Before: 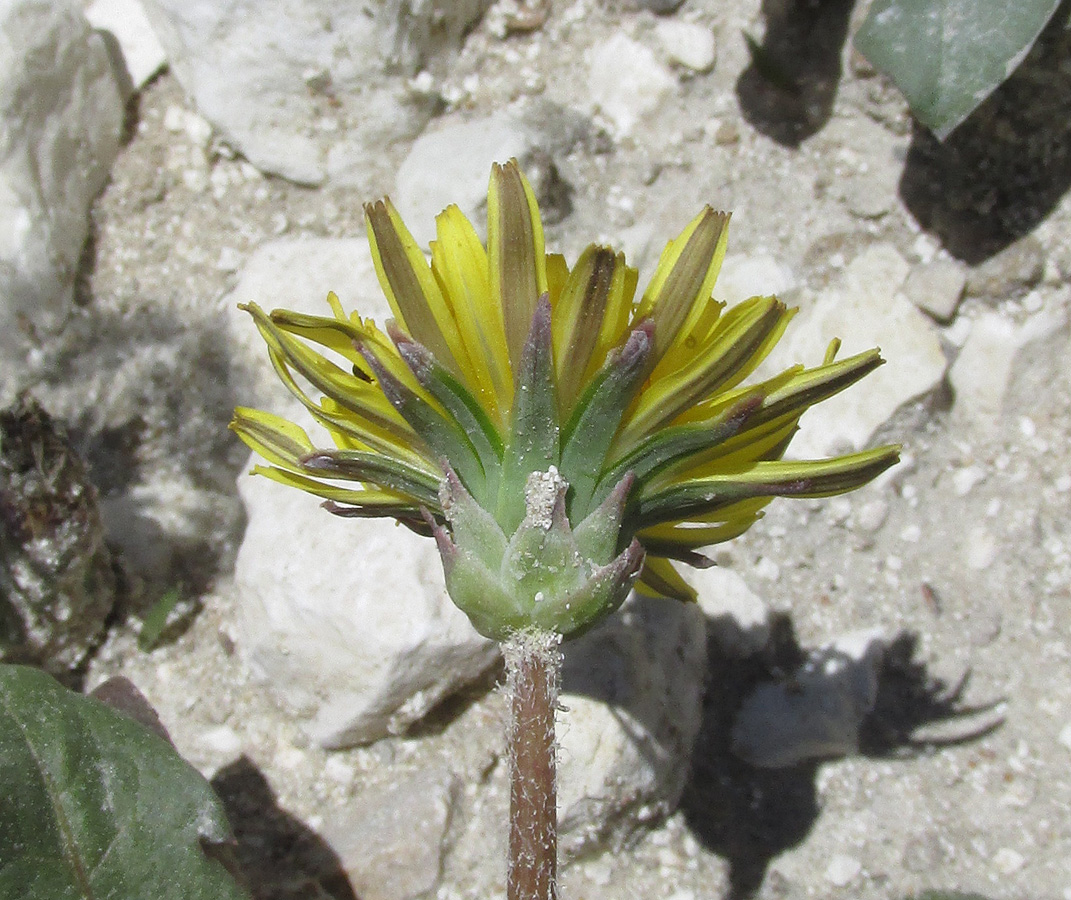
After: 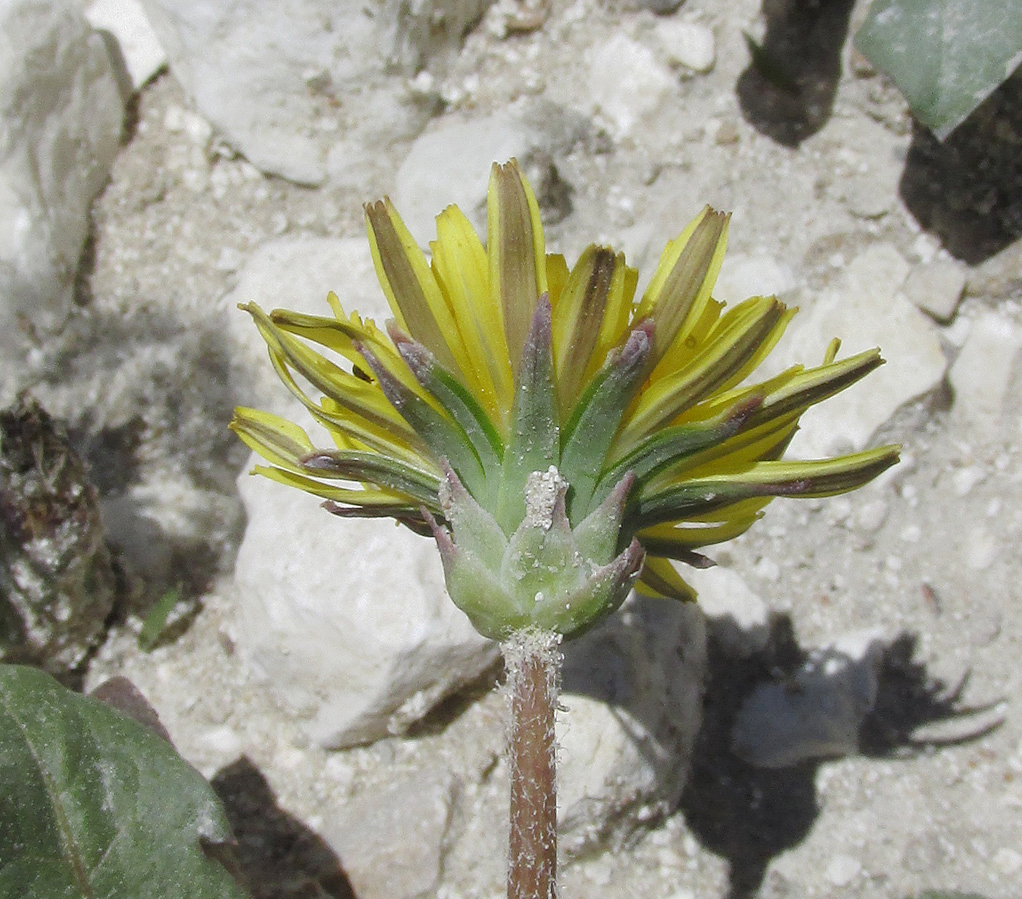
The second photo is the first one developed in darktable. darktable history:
crop: right 4.497%, bottom 0.022%
base curve: curves: ch0 [(0, 0) (0.235, 0.266) (0.503, 0.496) (0.786, 0.72) (1, 1)], preserve colors none
